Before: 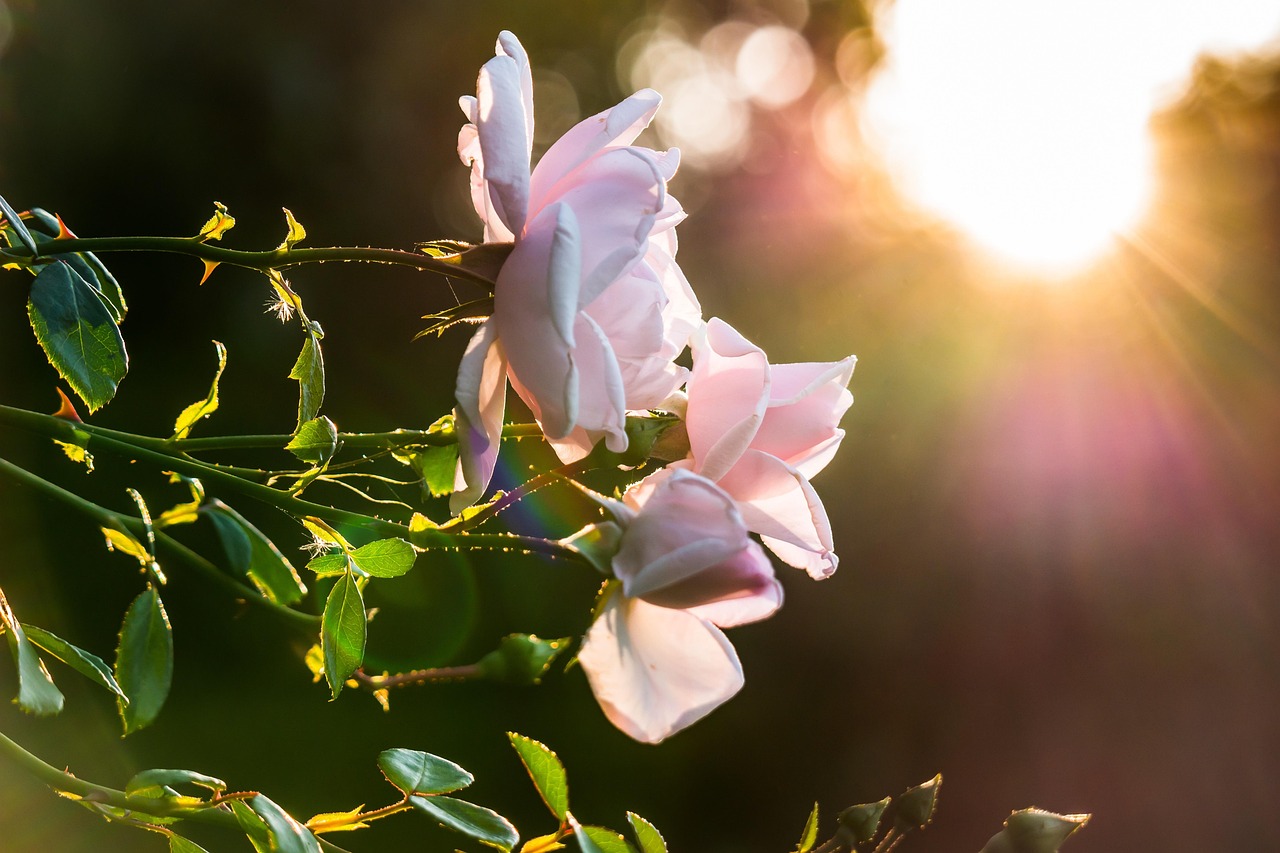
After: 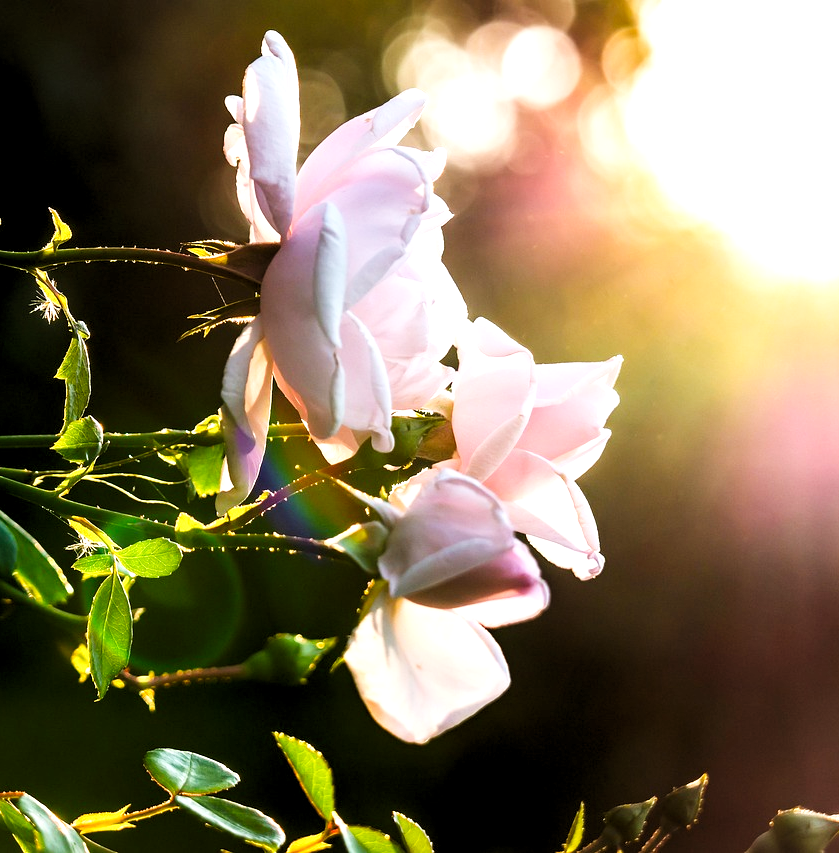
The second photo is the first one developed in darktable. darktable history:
crop and rotate: left 18.287%, right 16.117%
levels: levels [0.062, 0.494, 0.925]
tone curve: curves: ch0 [(0, 0) (0.004, 0.001) (0.02, 0.008) (0.218, 0.218) (0.664, 0.774) (0.832, 0.914) (1, 1)], preserve colors none
